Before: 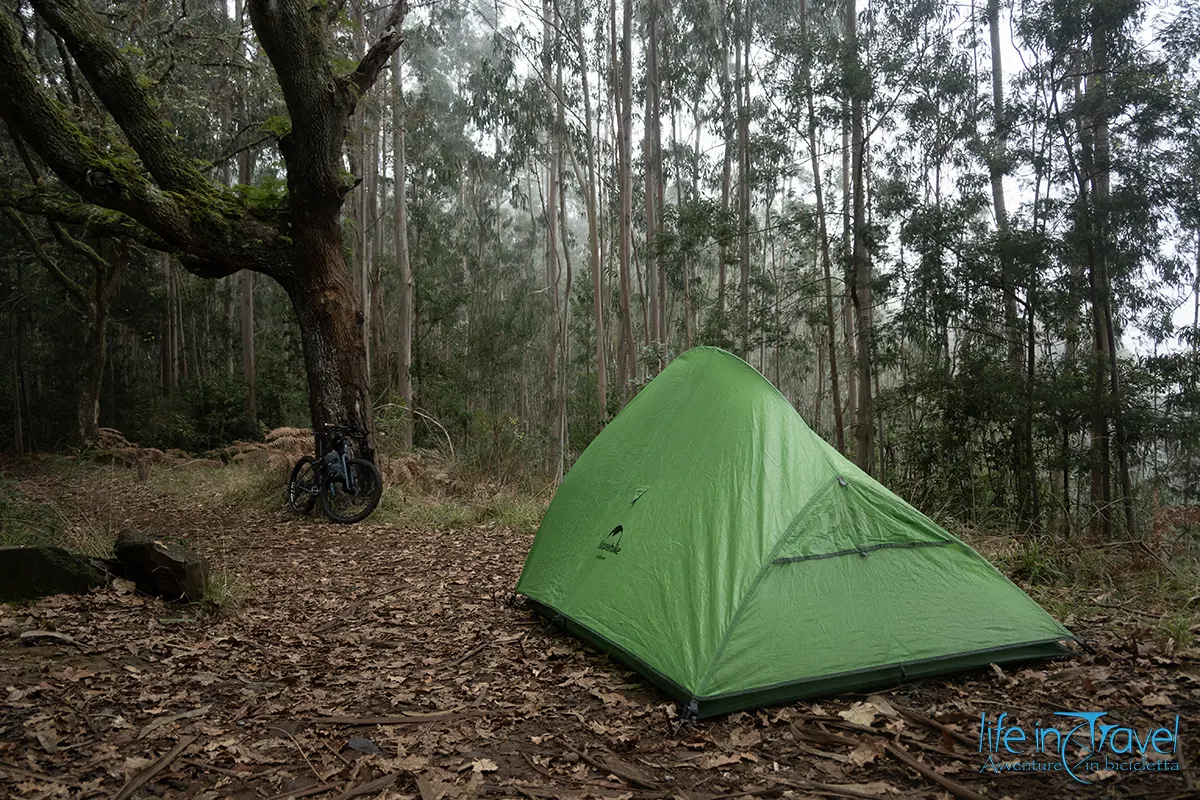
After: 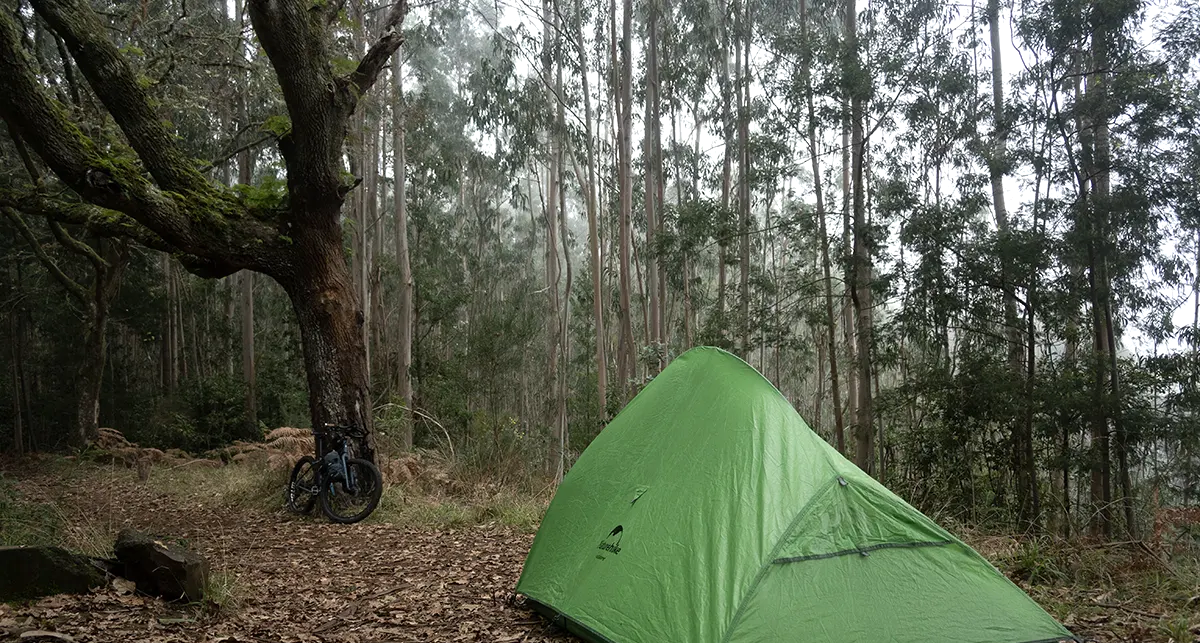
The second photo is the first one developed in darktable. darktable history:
exposure: exposure 0.201 EV, compensate highlight preservation false
crop: bottom 19.521%
